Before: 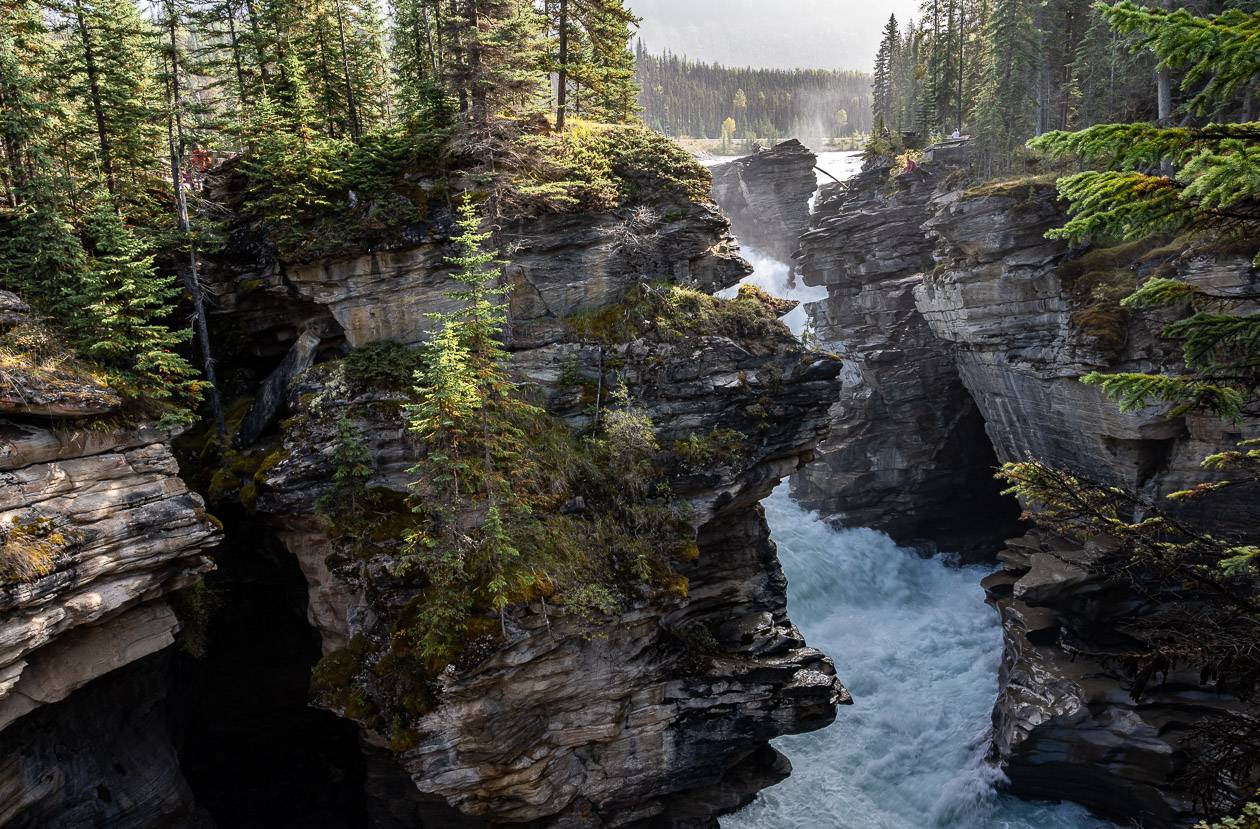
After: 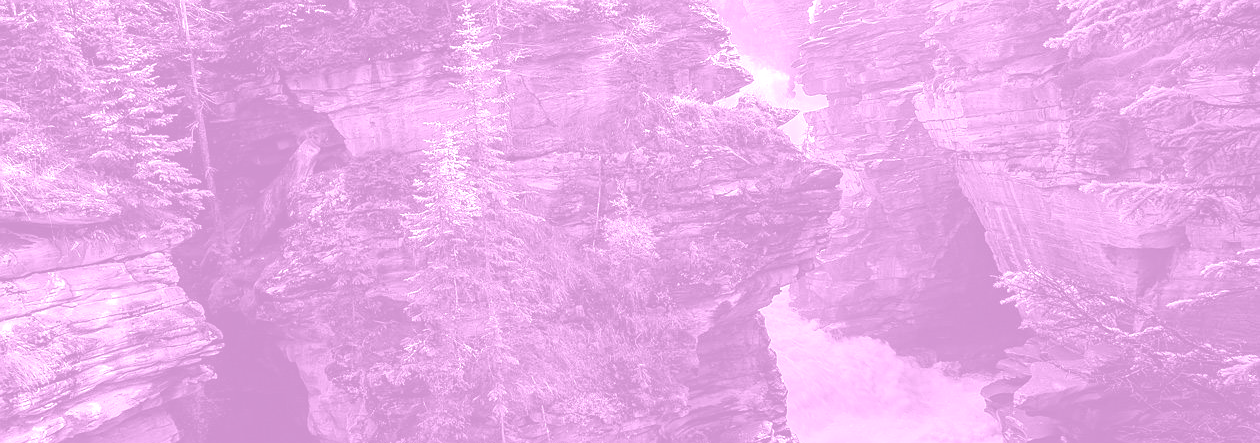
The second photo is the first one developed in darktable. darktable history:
sharpen: radius 0.969, amount 0.604
exposure: black level correction 0, exposure 0.9 EV, compensate highlight preservation false
crop and rotate: top 23.043%, bottom 23.437%
contrast brightness saturation: contrast -0.02, brightness -0.01, saturation 0.03
white balance: emerald 1
shadows and highlights: shadows 0, highlights 40
colorize: hue 331.2°, saturation 69%, source mix 30.28%, lightness 69.02%, version 1
